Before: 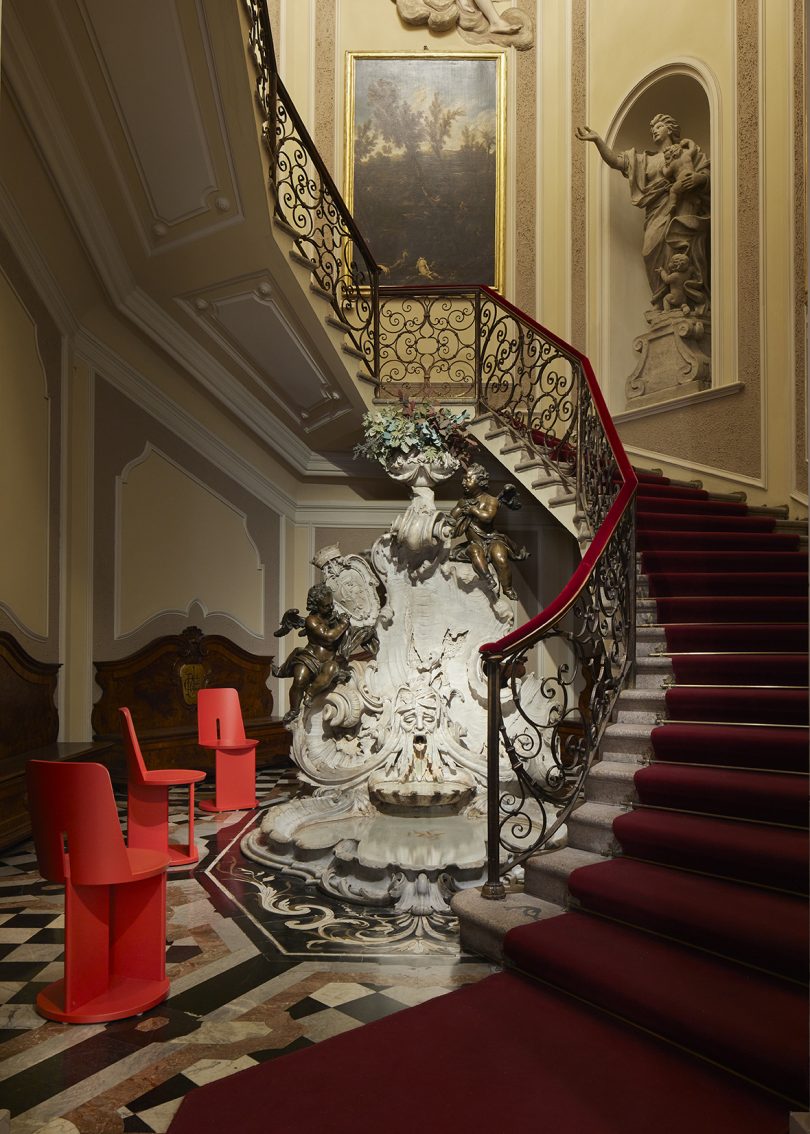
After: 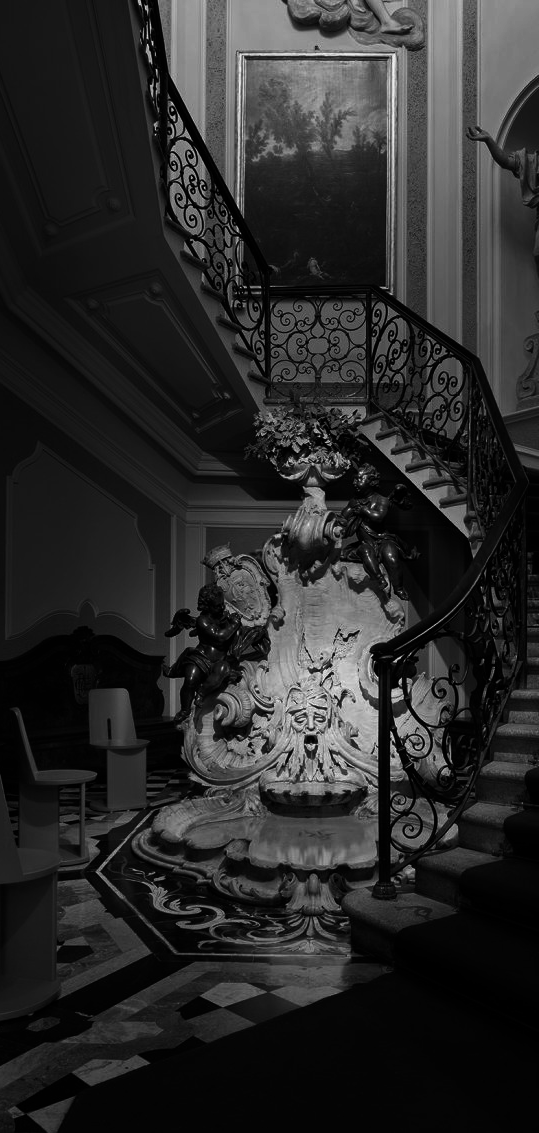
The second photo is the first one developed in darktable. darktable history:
crop and rotate: left 13.537%, right 19.796%
contrast brightness saturation: contrast -0.03, brightness -0.59, saturation -1
